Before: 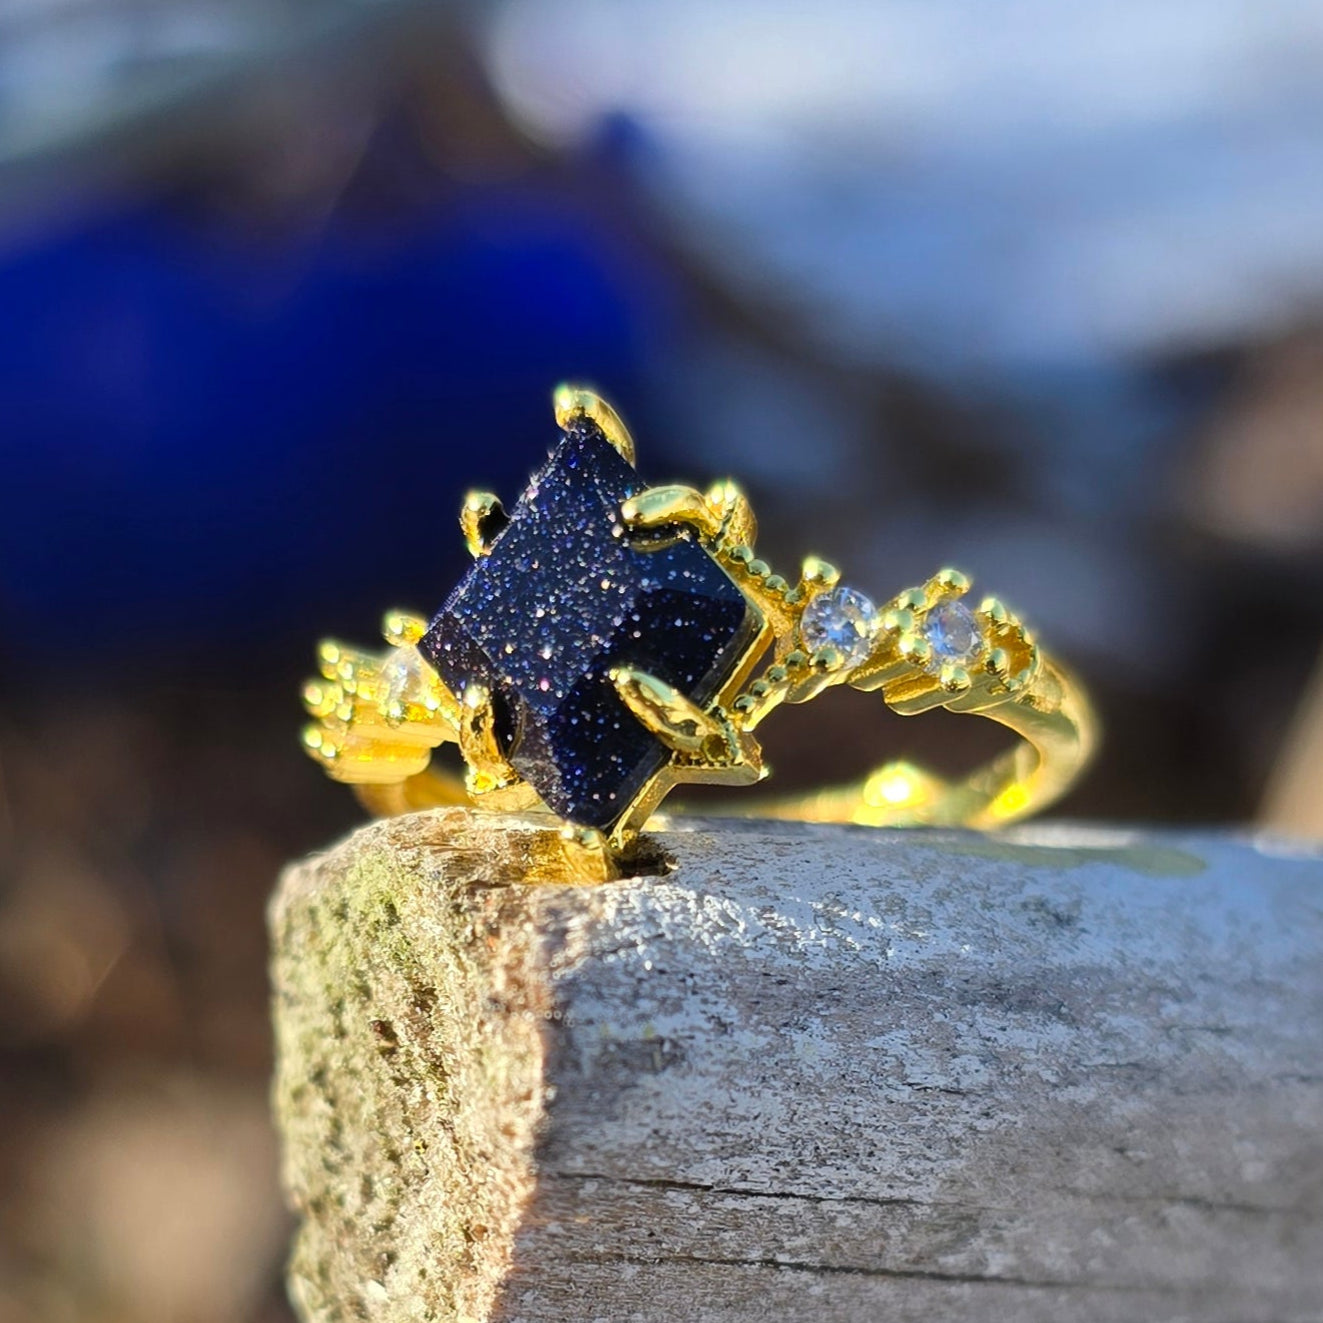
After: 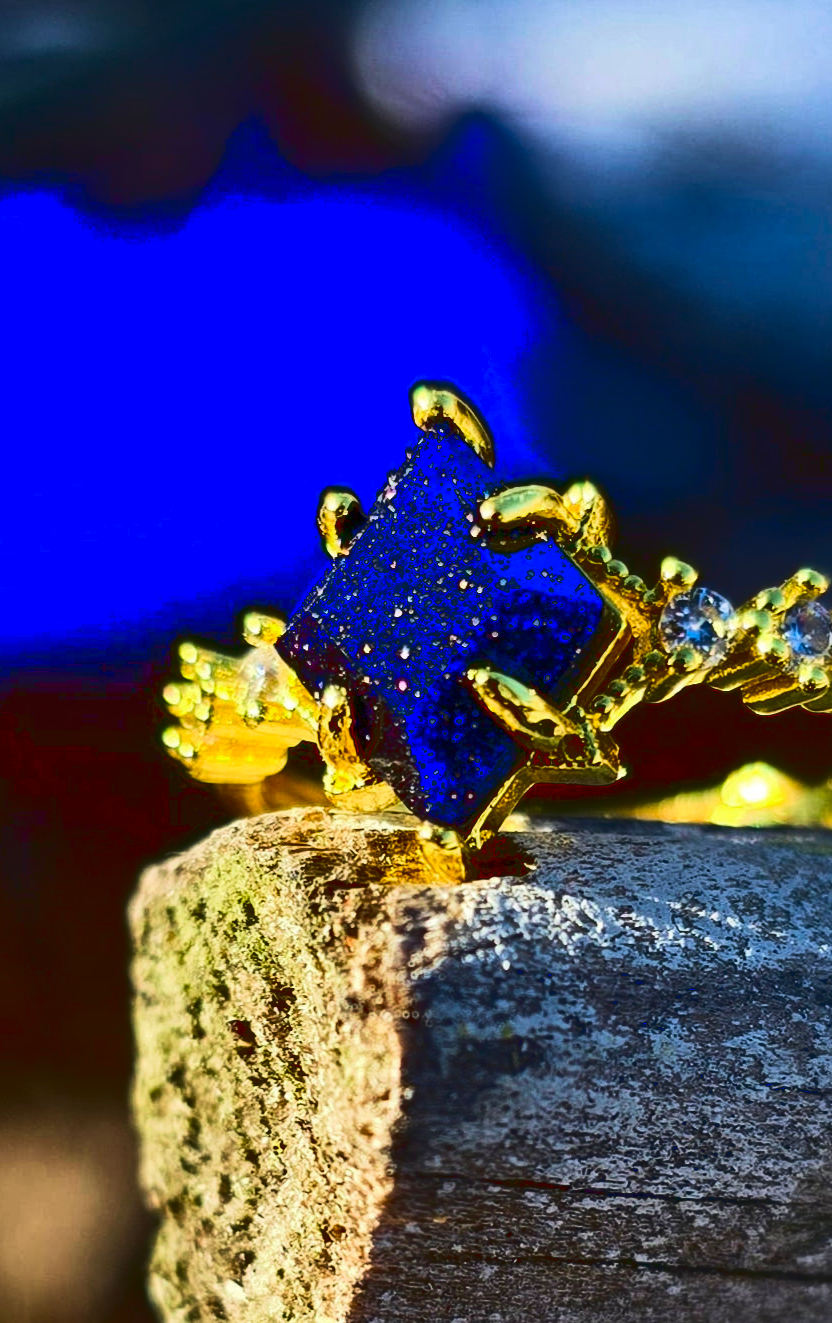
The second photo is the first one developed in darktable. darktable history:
crop: left 10.776%, right 26.334%
contrast brightness saturation: contrast 0.095, brightness -0.575, saturation 0.17
tone curve: curves: ch0 [(0, 0) (0.003, 0.061) (0.011, 0.065) (0.025, 0.066) (0.044, 0.077) (0.069, 0.092) (0.1, 0.106) (0.136, 0.125) (0.177, 0.16) (0.224, 0.206) (0.277, 0.272) (0.335, 0.356) (0.399, 0.472) (0.468, 0.59) (0.543, 0.686) (0.623, 0.766) (0.709, 0.832) (0.801, 0.886) (0.898, 0.929) (1, 1)], color space Lab, linked channels, preserve colors none
velvia: on, module defaults
